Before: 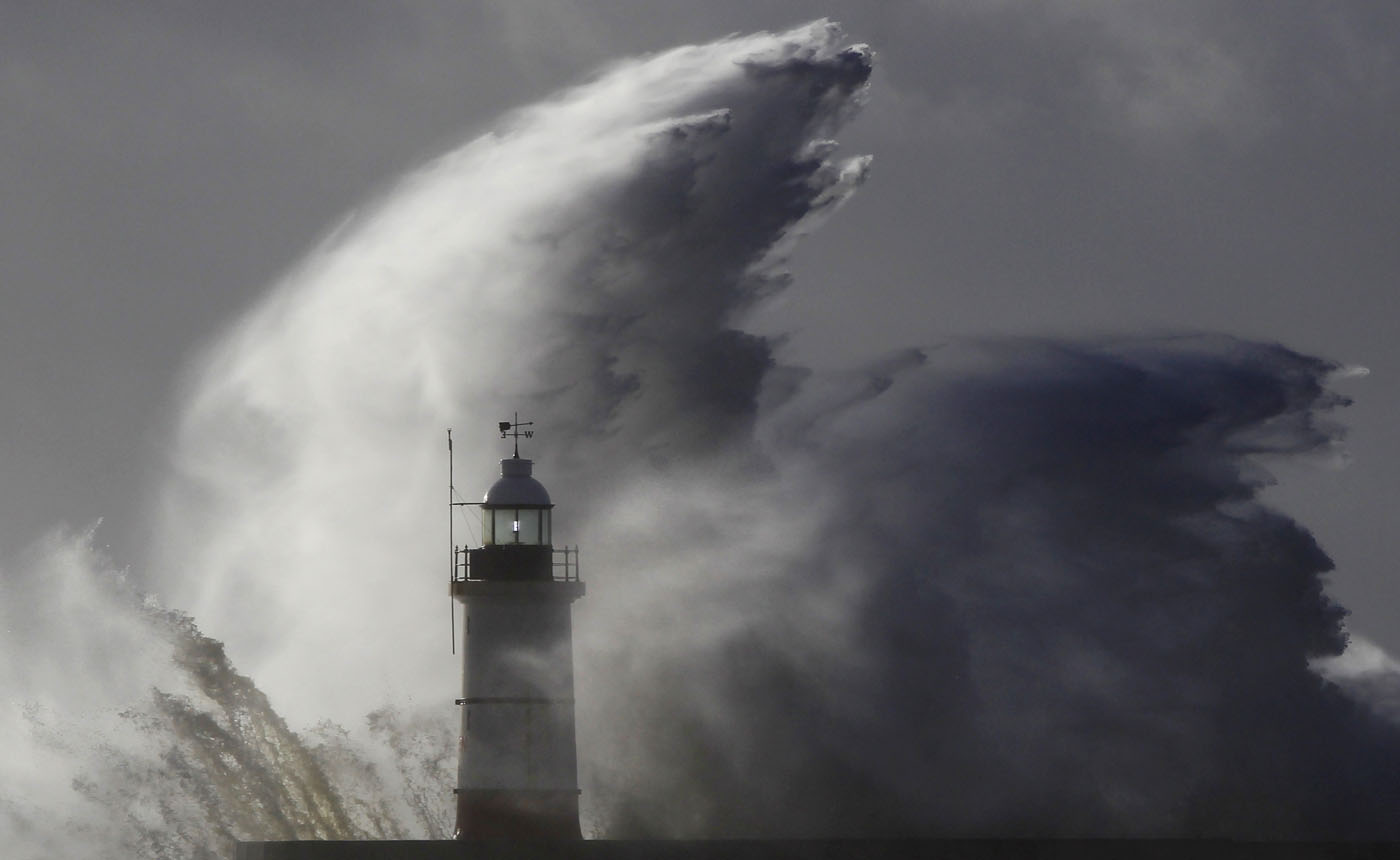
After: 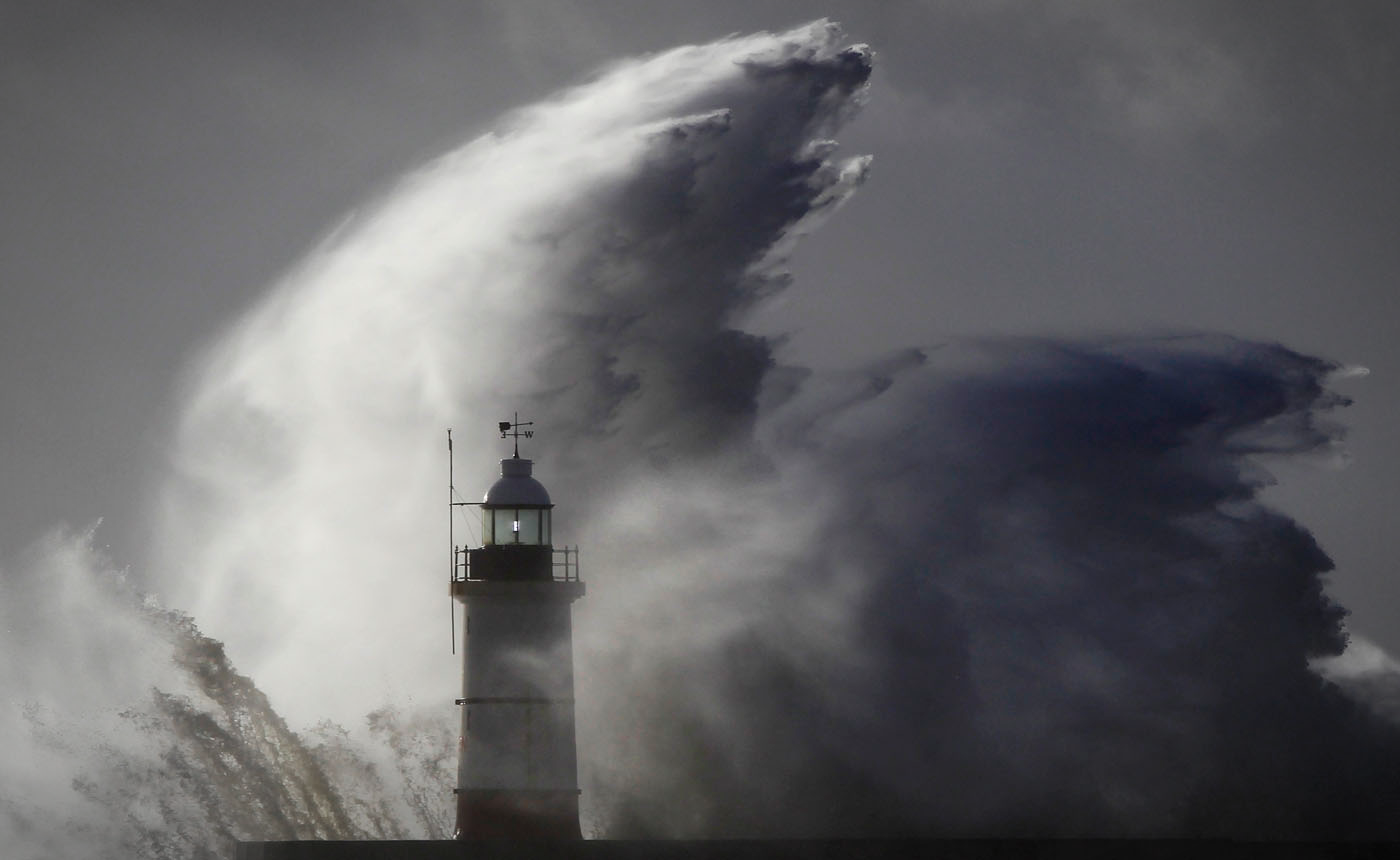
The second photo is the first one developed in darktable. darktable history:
vignetting: brightness -0.451, saturation -0.69, automatic ratio true
shadows and highlights: shadows -0.604, highlights 39.78, highlights color adjustment 49.13%
